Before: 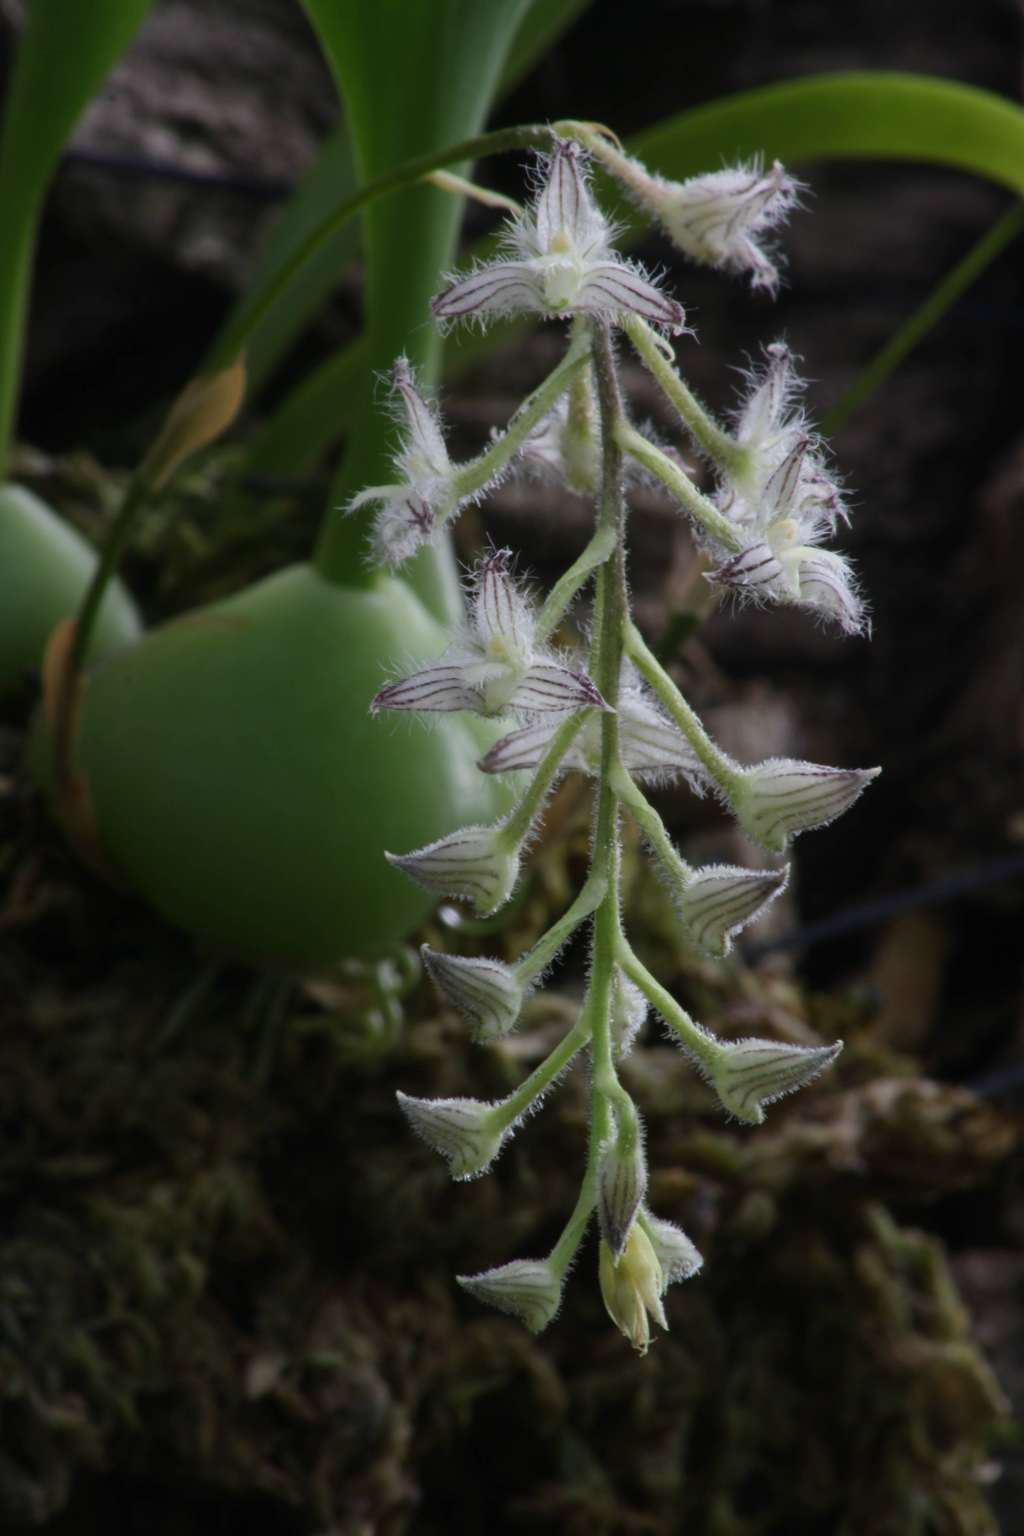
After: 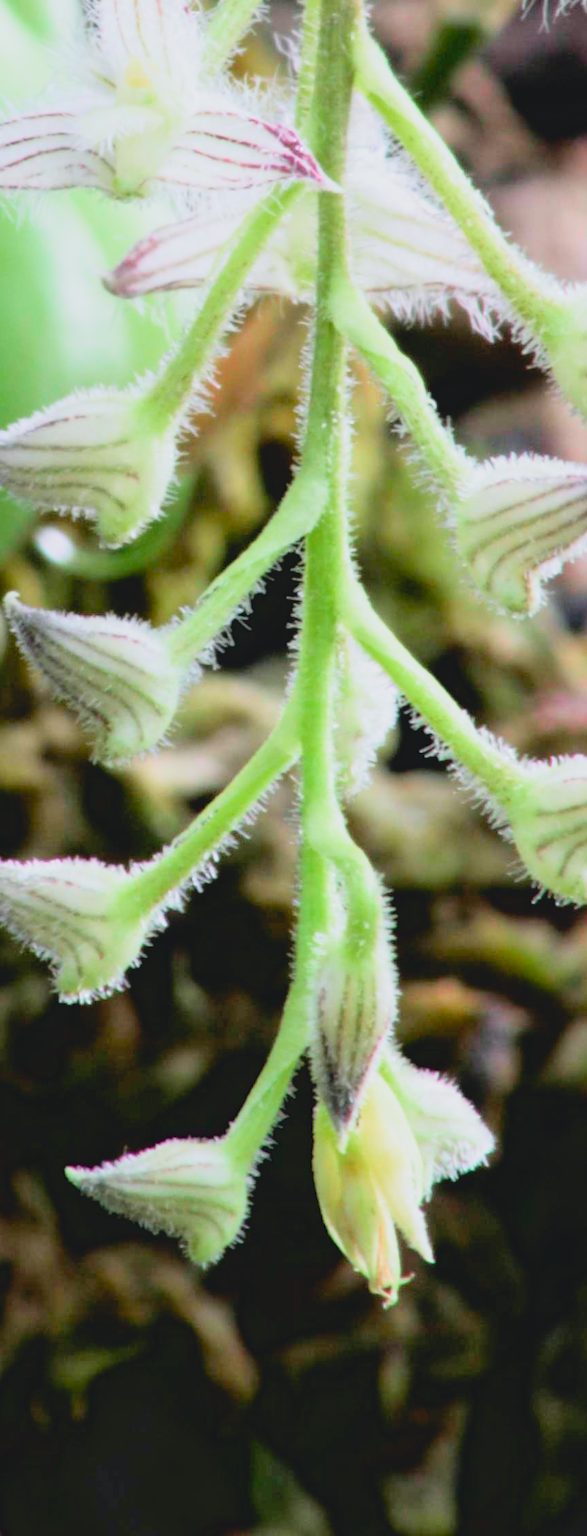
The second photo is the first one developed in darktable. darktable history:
contrast brightness saturation: contrast -0.1, brightness 0.05, saturation 0.08
tone curve: curves: ch0 [(0, 0.025) (0.15, 0.143) (0.452, 0.486) (0.751, 0.788) (1, 0.961)]; ch1 [(0, 0) (0.43, 0.408) (0.476, 0.469) (0.497, 0.494) (0.546, 0.571) (0.566, 0.607) (0.62, 0.657) (1, 1)]; ch2 [(0, 0) (0.386, 0.397) (0.505, 0.498) (0.547, 0.546) (0.579, 0.58) (1, 1)], color space Lab, independent channels, preserve colors none
crop: left 40.878%, top 39.176%, right 25.993%, bottom 3.081%
filmic rgb: black relative exposure -7.92 EV, white relative exposure 4.13 EV, threshold 3 EV, hardness 4.02, latitude 51.22%, contrast 1.013, shadows ↔ highlights balance 5.35%, color science v5 (2021), contrast in shadows safe, contrast in highlights safe, enable highlight reconstruction true
exposure: black level correction 0.005, exposure 2.084 EV, compensate highlight preservation false
